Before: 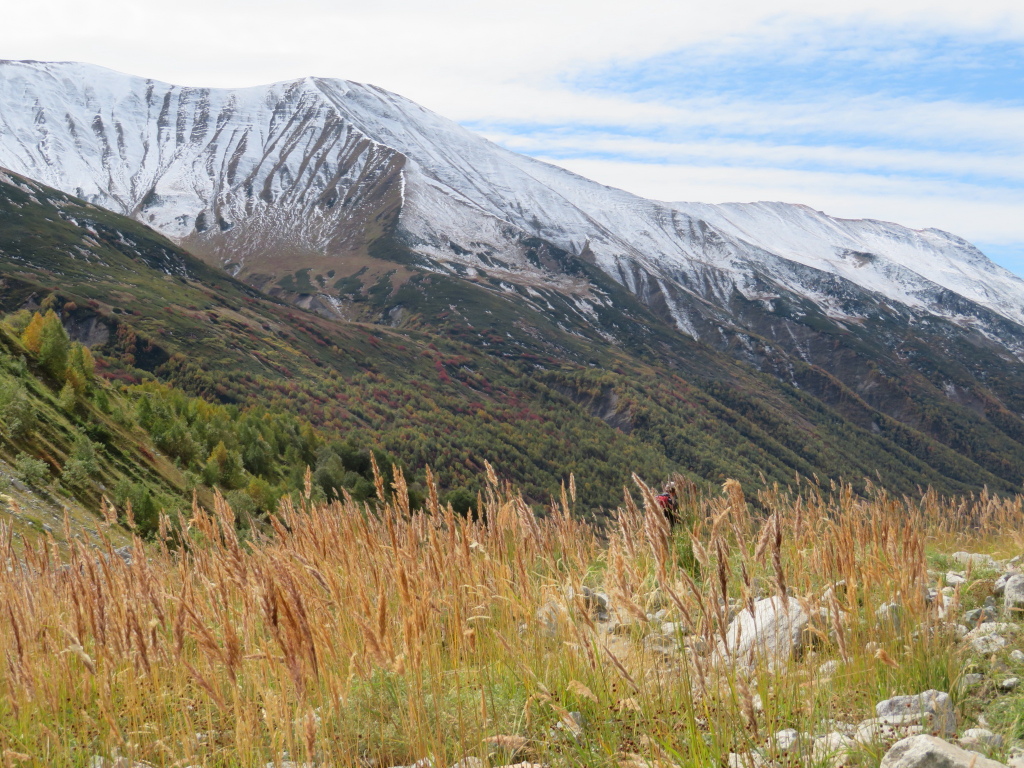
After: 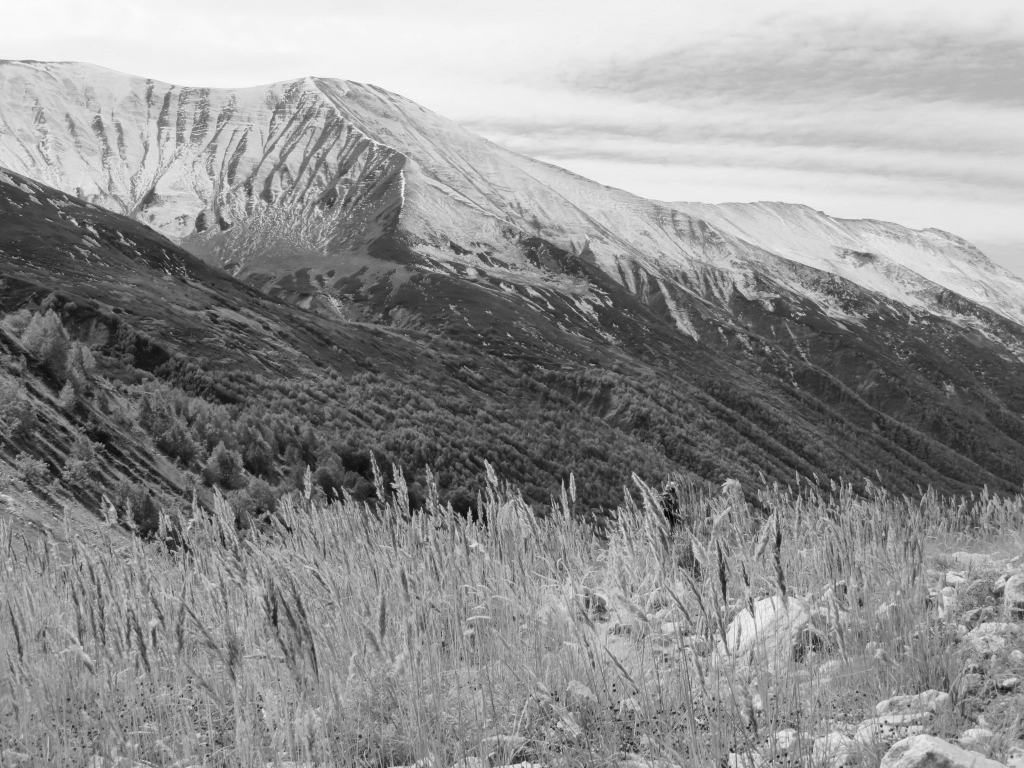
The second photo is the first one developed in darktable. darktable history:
shadows and highlights: on, module defaults
tone curve: curves: ch0 [(0, 0) (0.126, 0.061) (0.338, 0.285) (0.494, 0.518) (0.703, 0.762) (1, 1)]; ch1 [(0, 0) (0.364, 0.322) (0.443, 0.441) (0.5, 0.501) (0.55, 0.578) (1, 1)]; ch2 [(0, 0) (0.44, 0.424) (0.501, 0.499) (0.557, 0.564) (0.613, 0.682) (0.707, 0.746) (1, 1)], color space Lab, independent channels, preserve colors none
monochrome: on, module defaults
